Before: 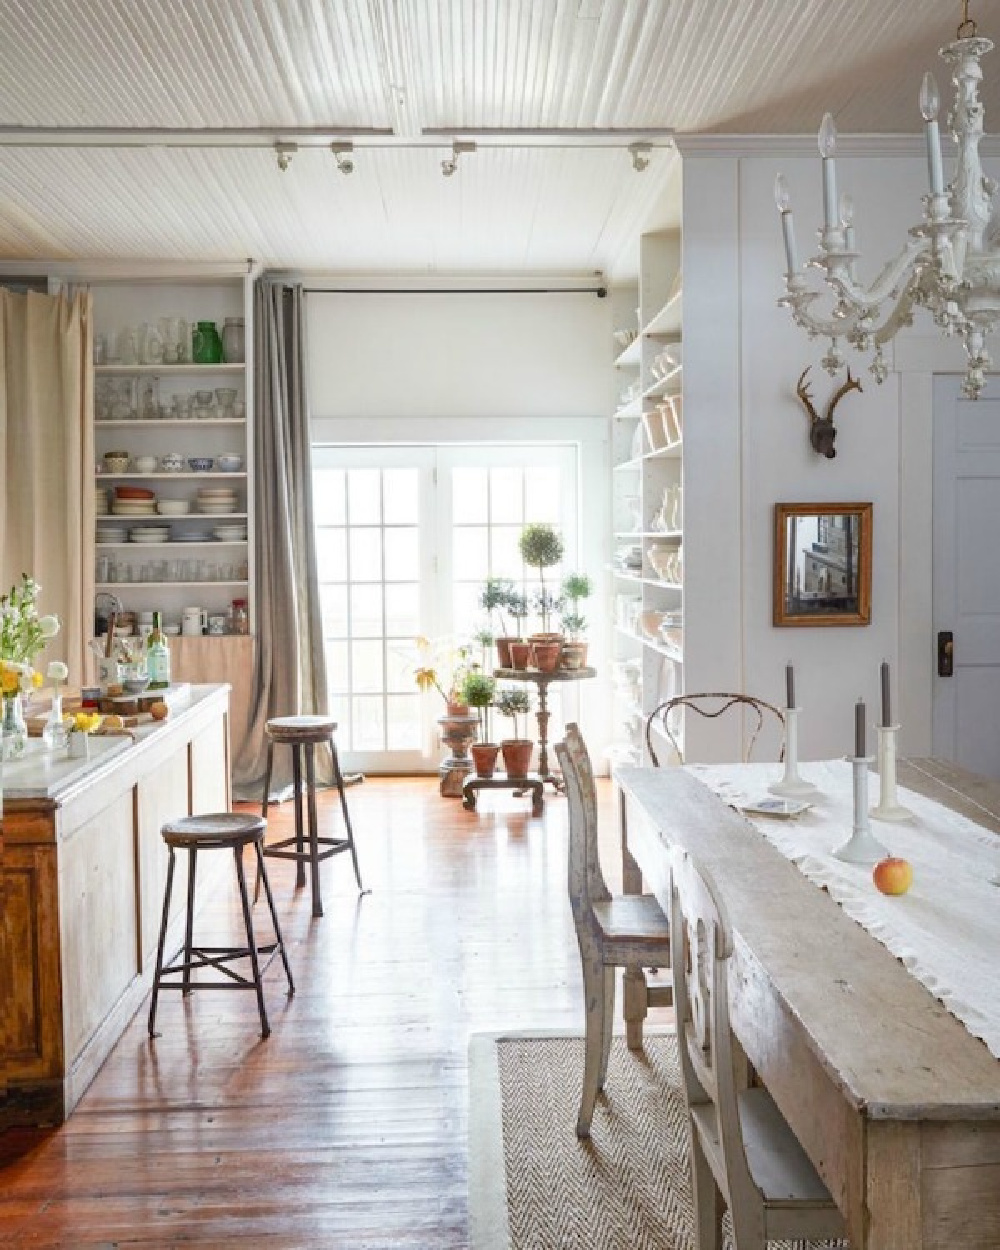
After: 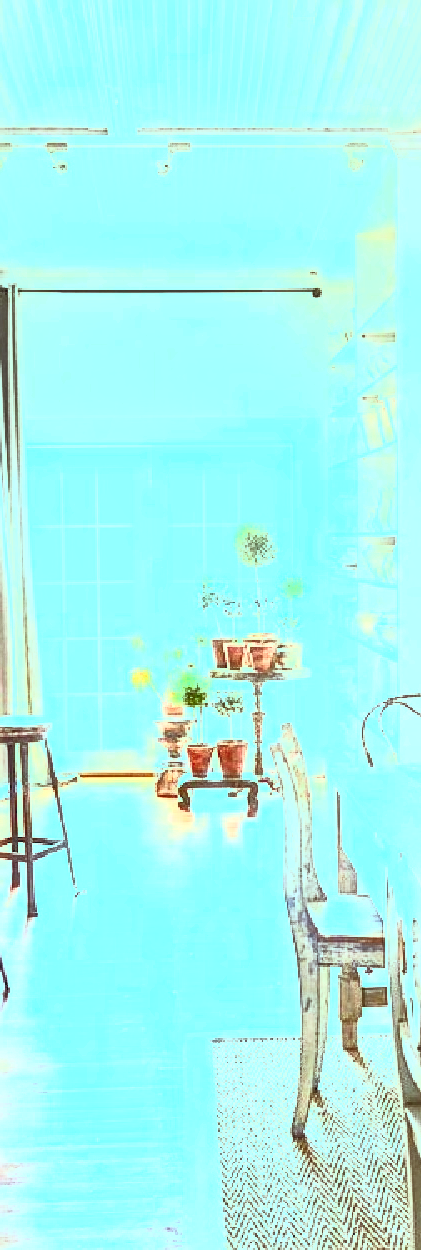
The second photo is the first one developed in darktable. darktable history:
tone equalizer: on, module defaults
local contrast: on, module defaults
color balance rgb: highlights gain › chroma 5.434%, highlights gain › hue 194.72°, perceptual saturation grading › global saturation -26.916%, perceptual brilliance grading › global brilliance 2.392%, perceptual brilliance grading › highlights -3.518%, global vibrance 20%
crop: left 28.522%, right 29.36%
sharpen: on, module defaults
contrast brightness saturation: contrast 1, brightness 0.998, saturation 0.993
exposure: exposure 0.203 EV, compensate highlight preservation false
